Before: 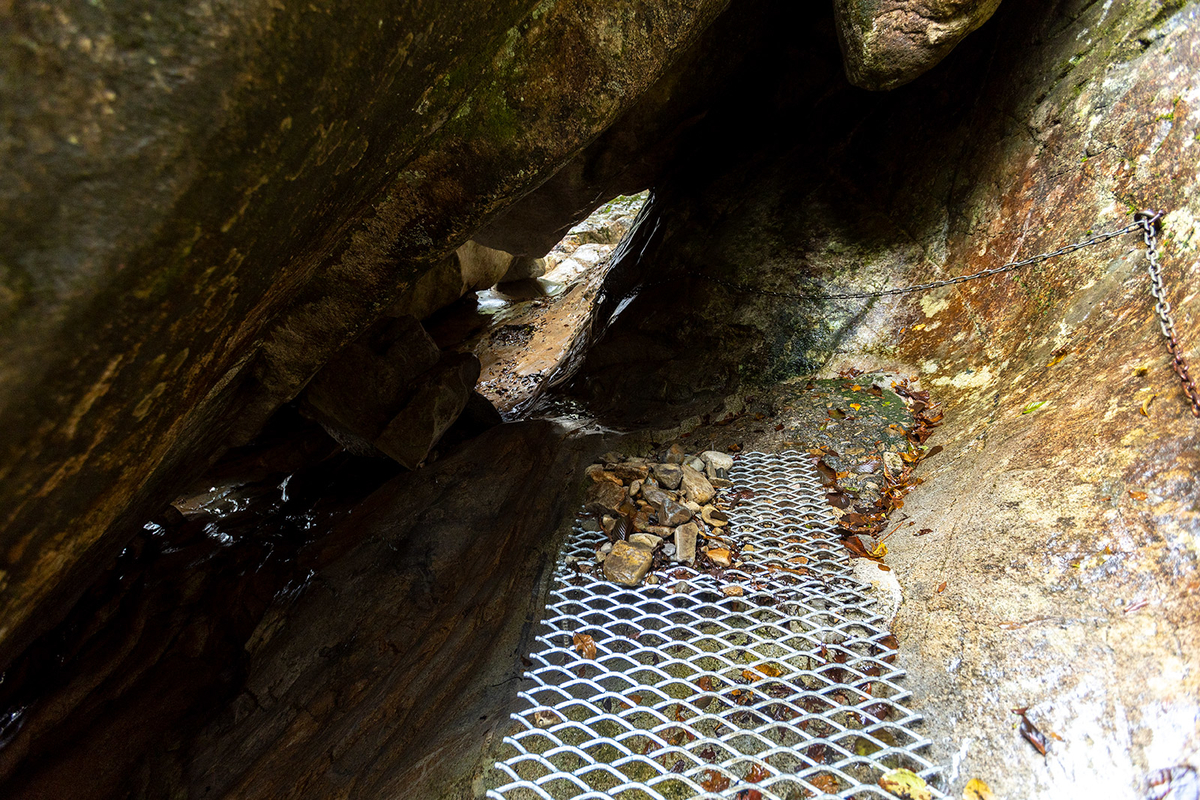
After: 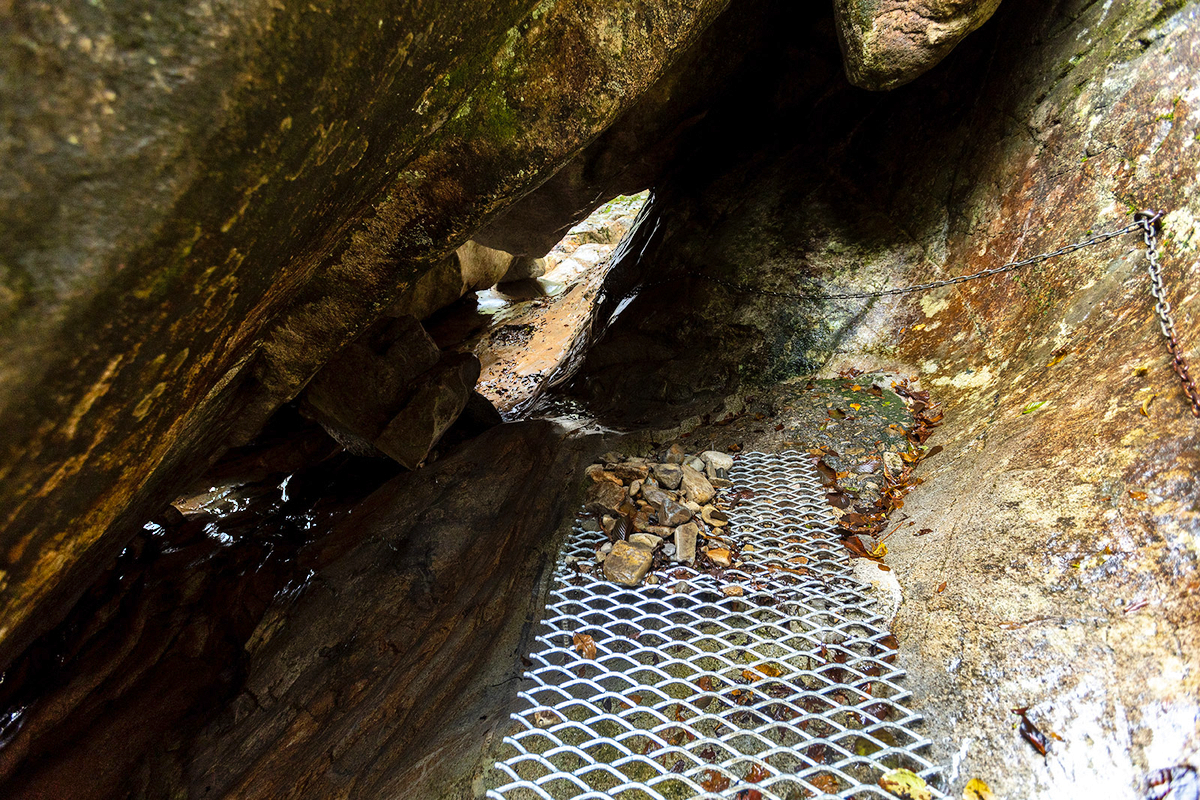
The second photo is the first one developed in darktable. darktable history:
shadows and highlights: highlights color adjustment 89.41%, soften with gaussian
